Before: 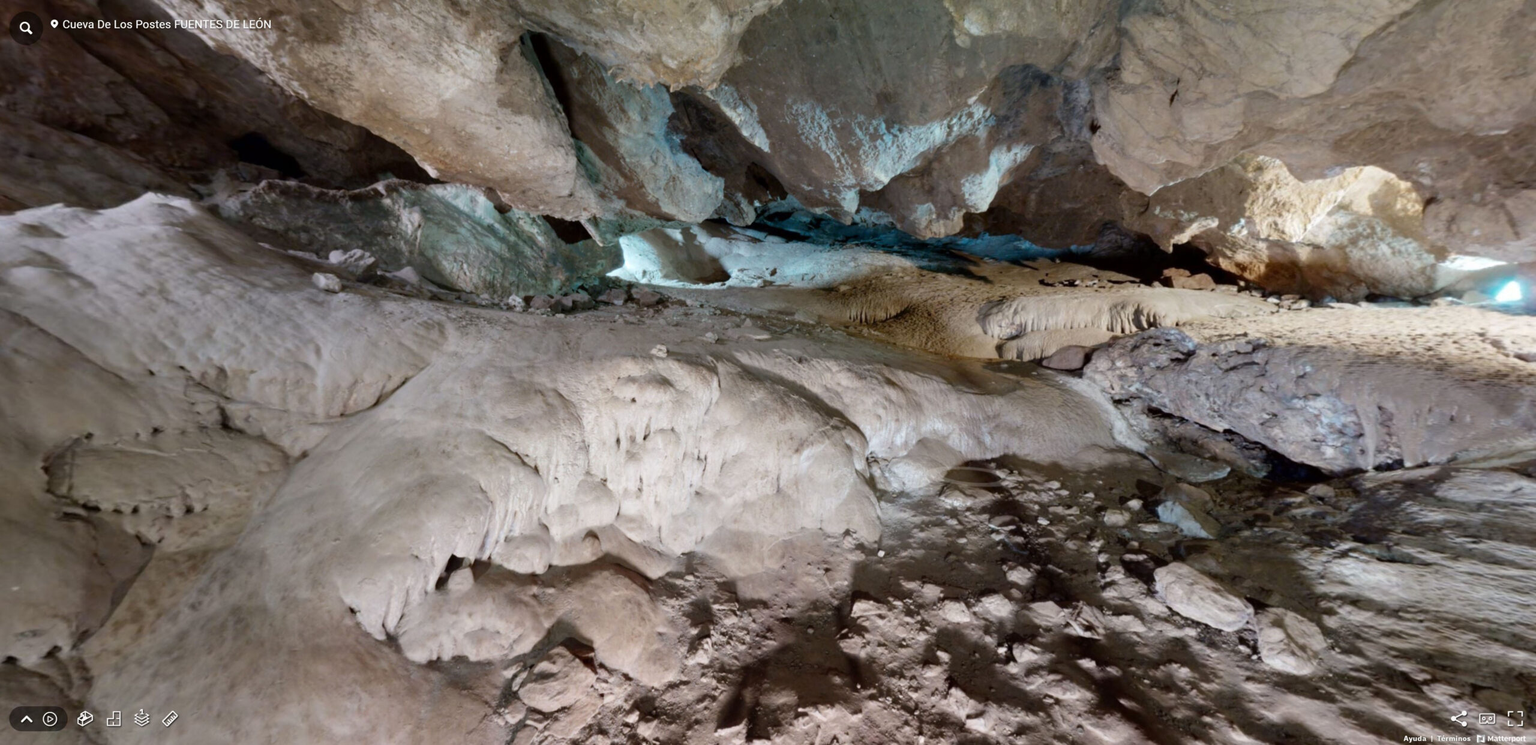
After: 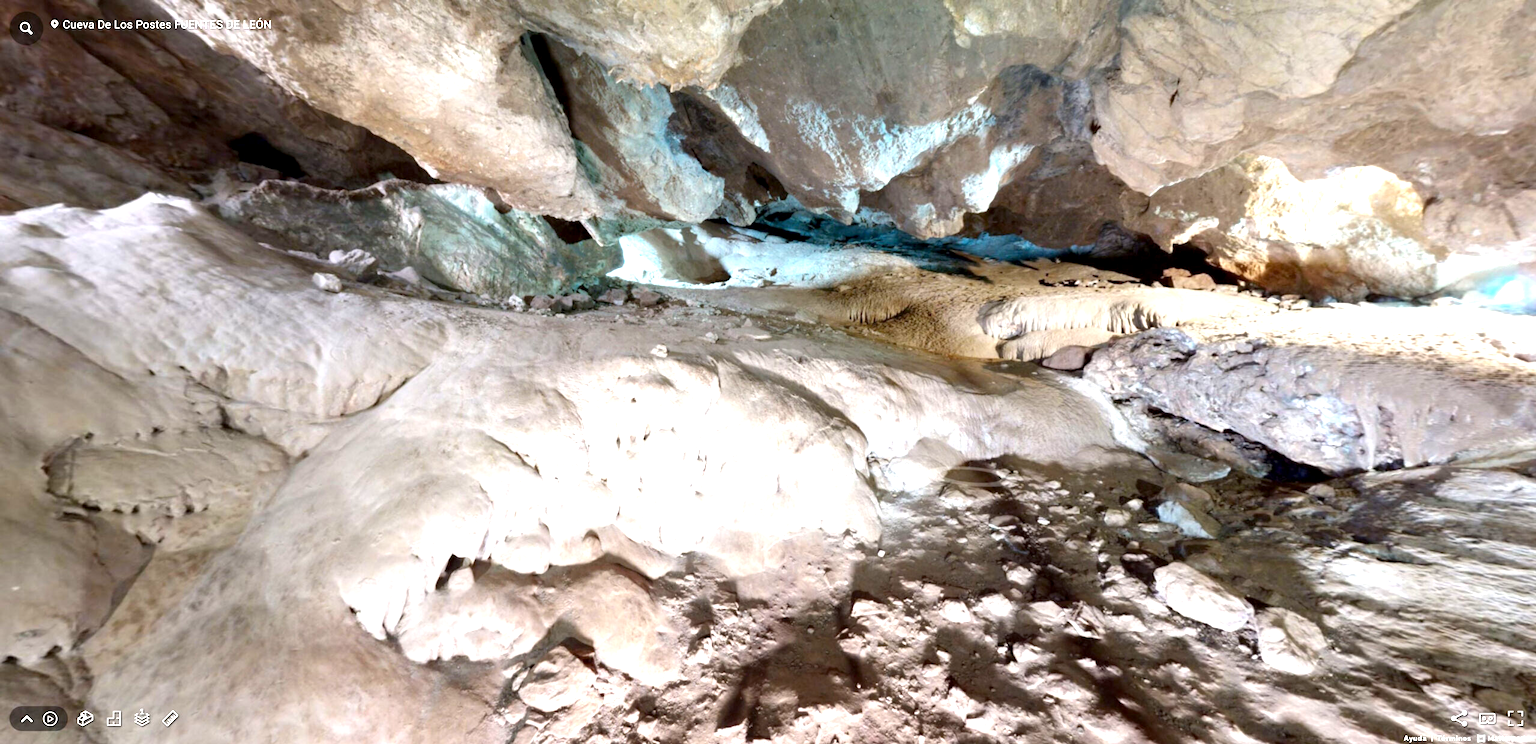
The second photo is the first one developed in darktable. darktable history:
exposure: black level correction 0.001, exposure 1.317 EV, compensate highlight preservation false
